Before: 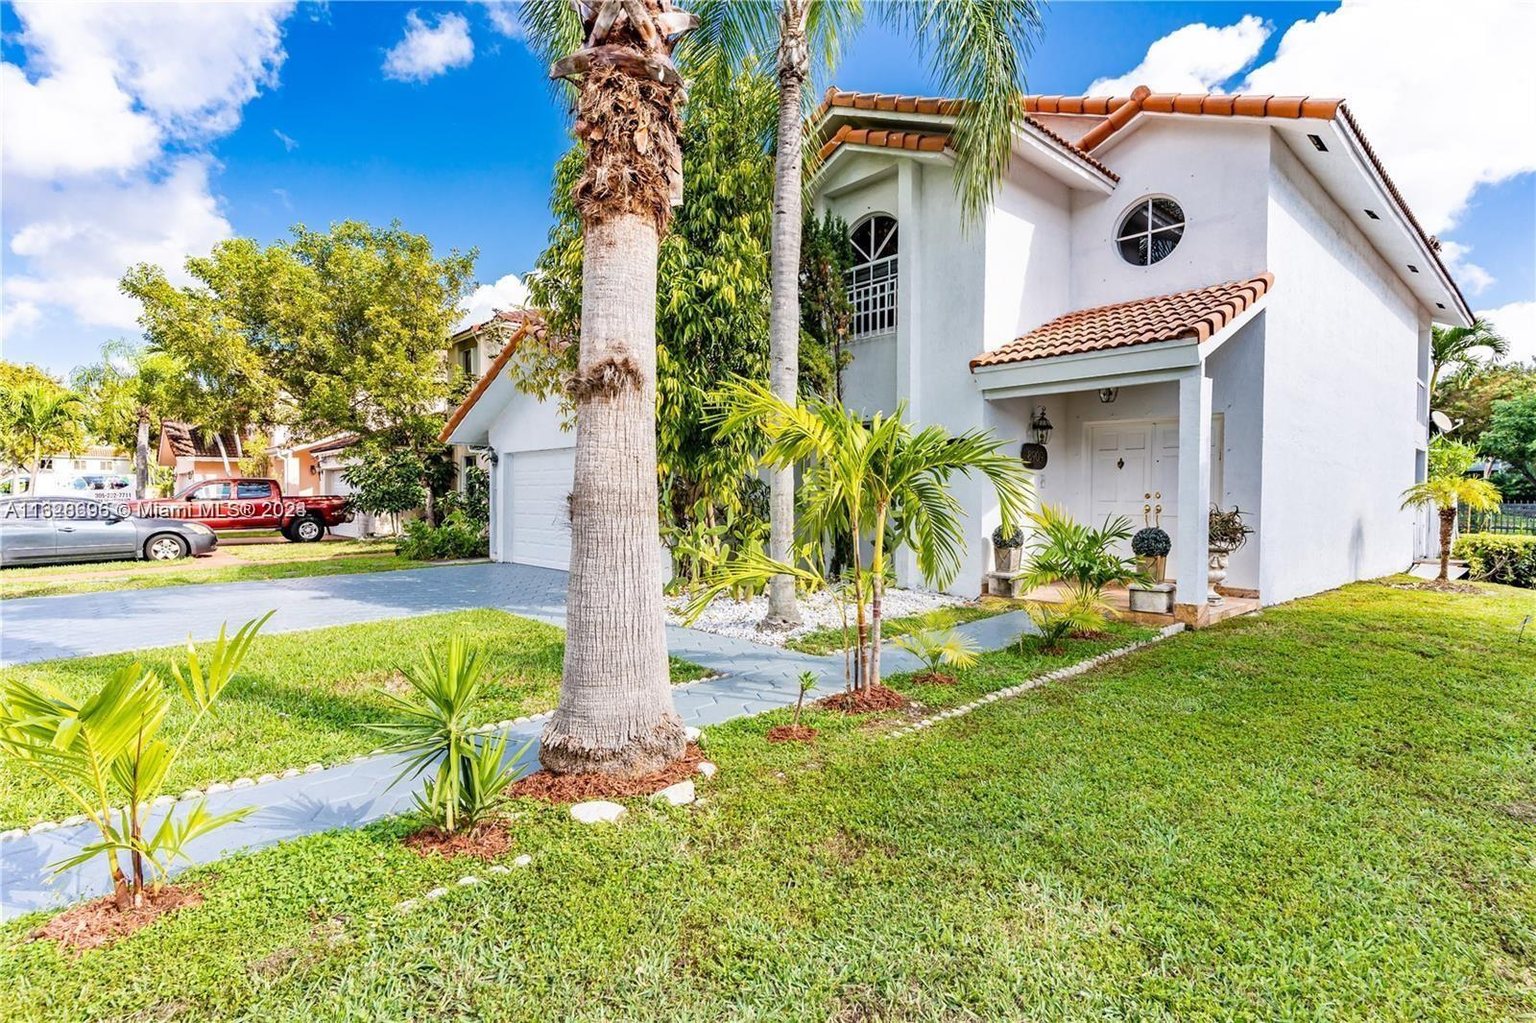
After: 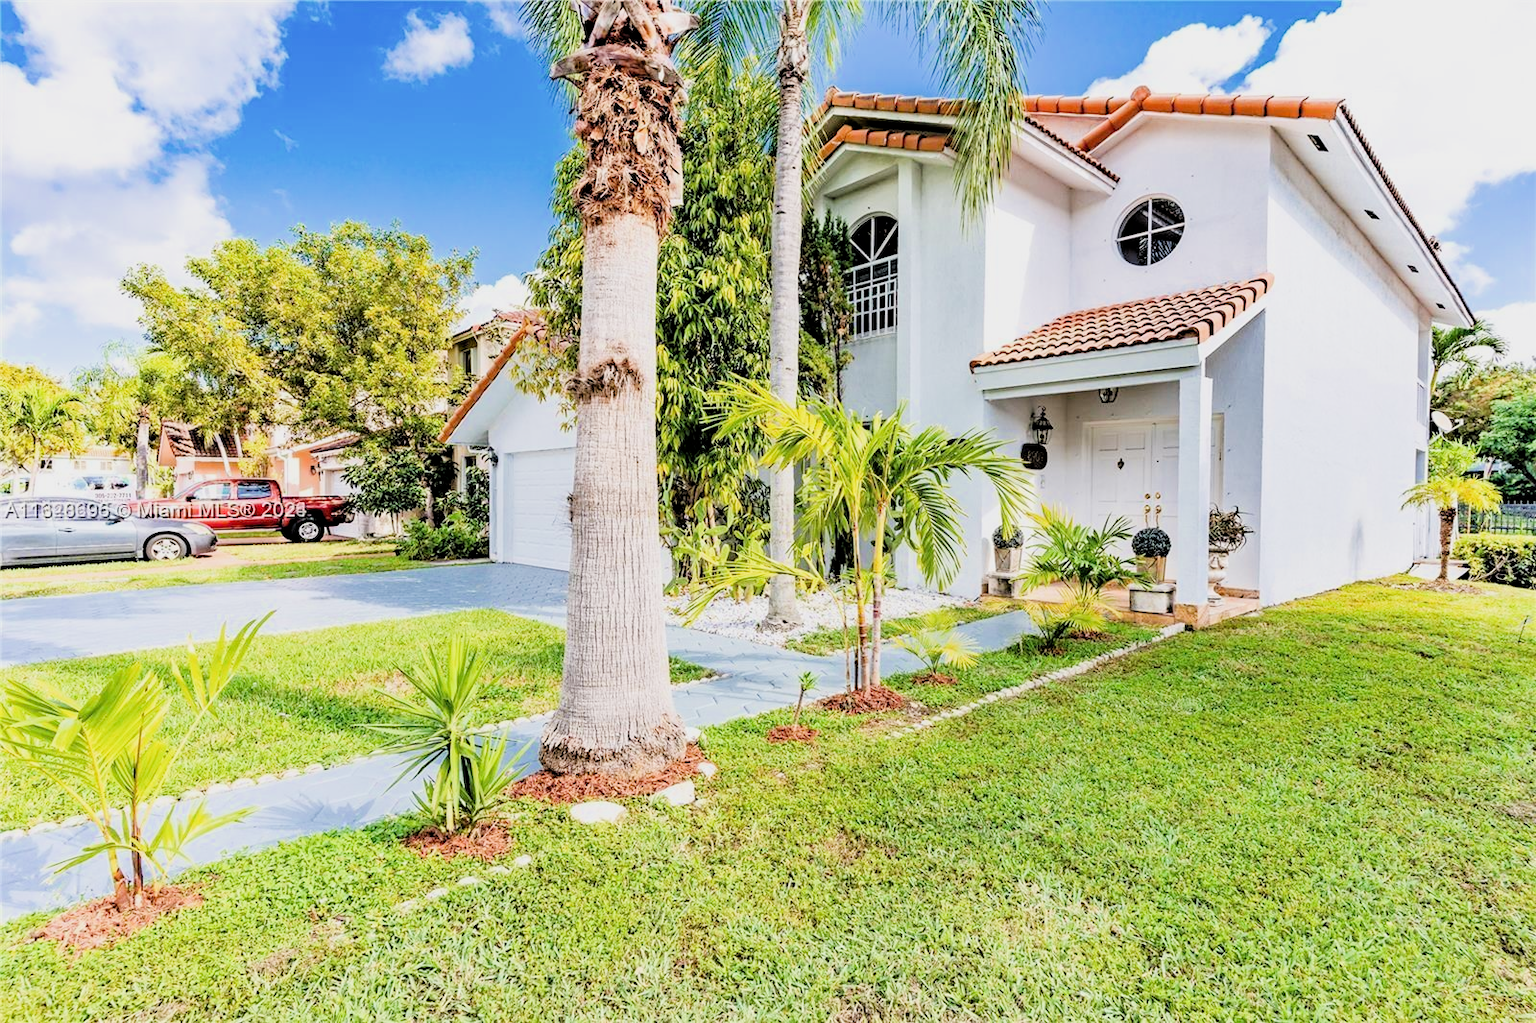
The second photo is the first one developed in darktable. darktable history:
exposure: black level correction 0, exposure 0.698 EV, compensate highlight preservation false
filmic rgb: black relative exposure -4.4 EV, white relative exposure 5.03 EV, threshold 2.94 EV, hardness 2.17, latitude 40.65%, contrast 1.156, highlights saturation mix 10.35%, shadows ↔ highlights balance 1.08%, enable highlight reconstruction true
